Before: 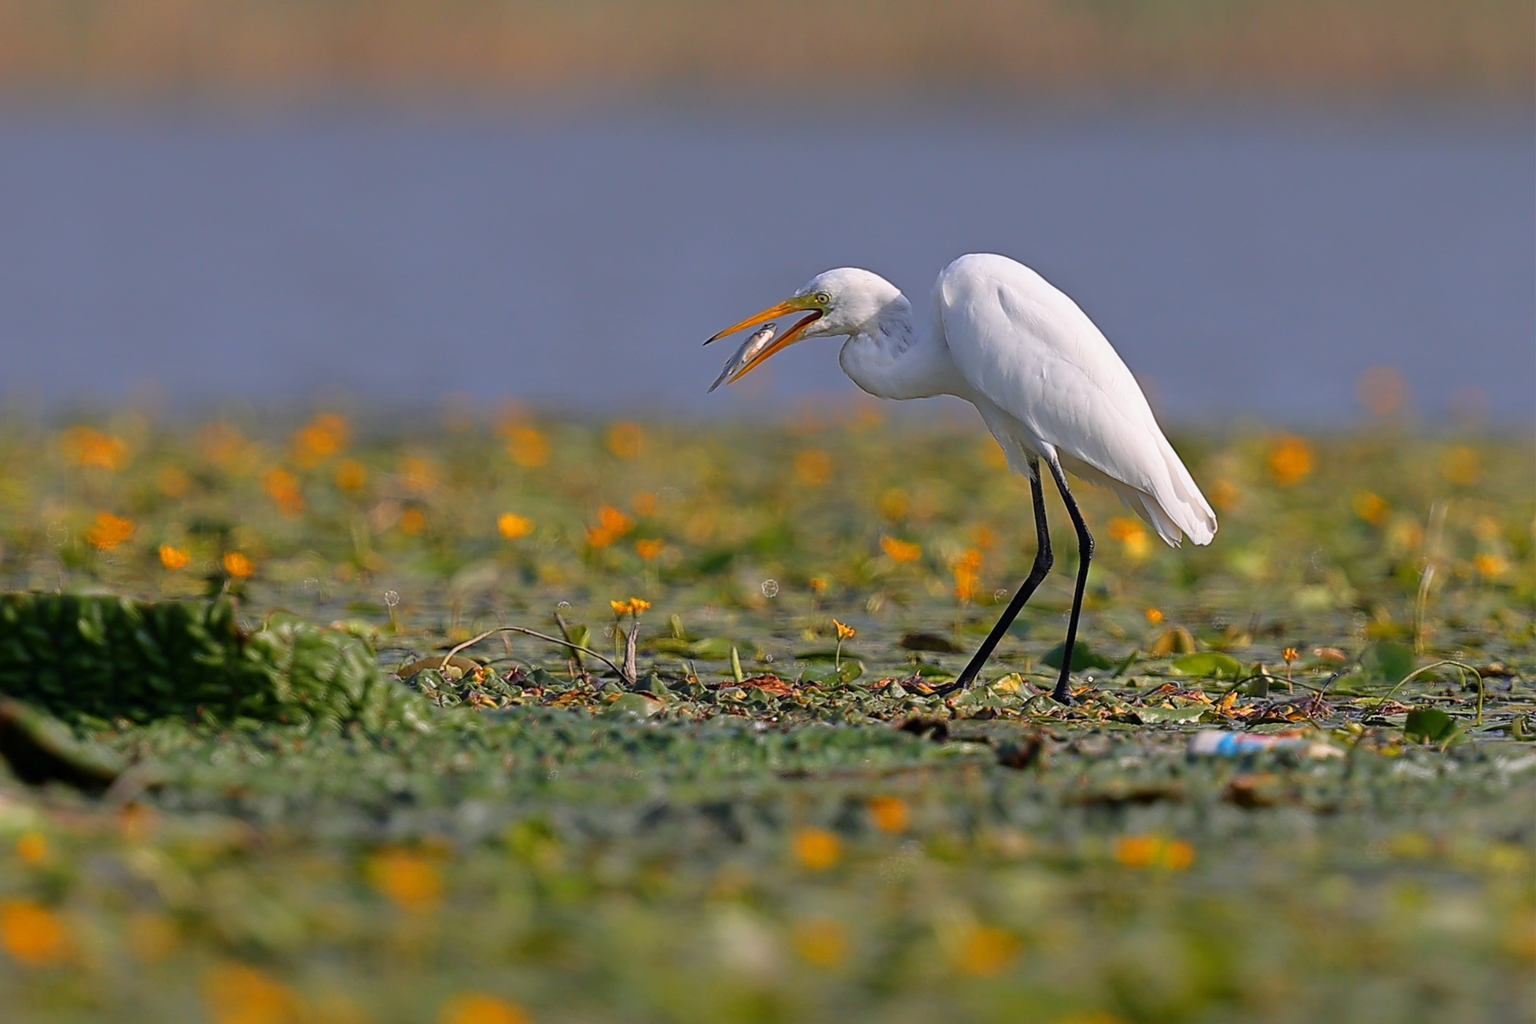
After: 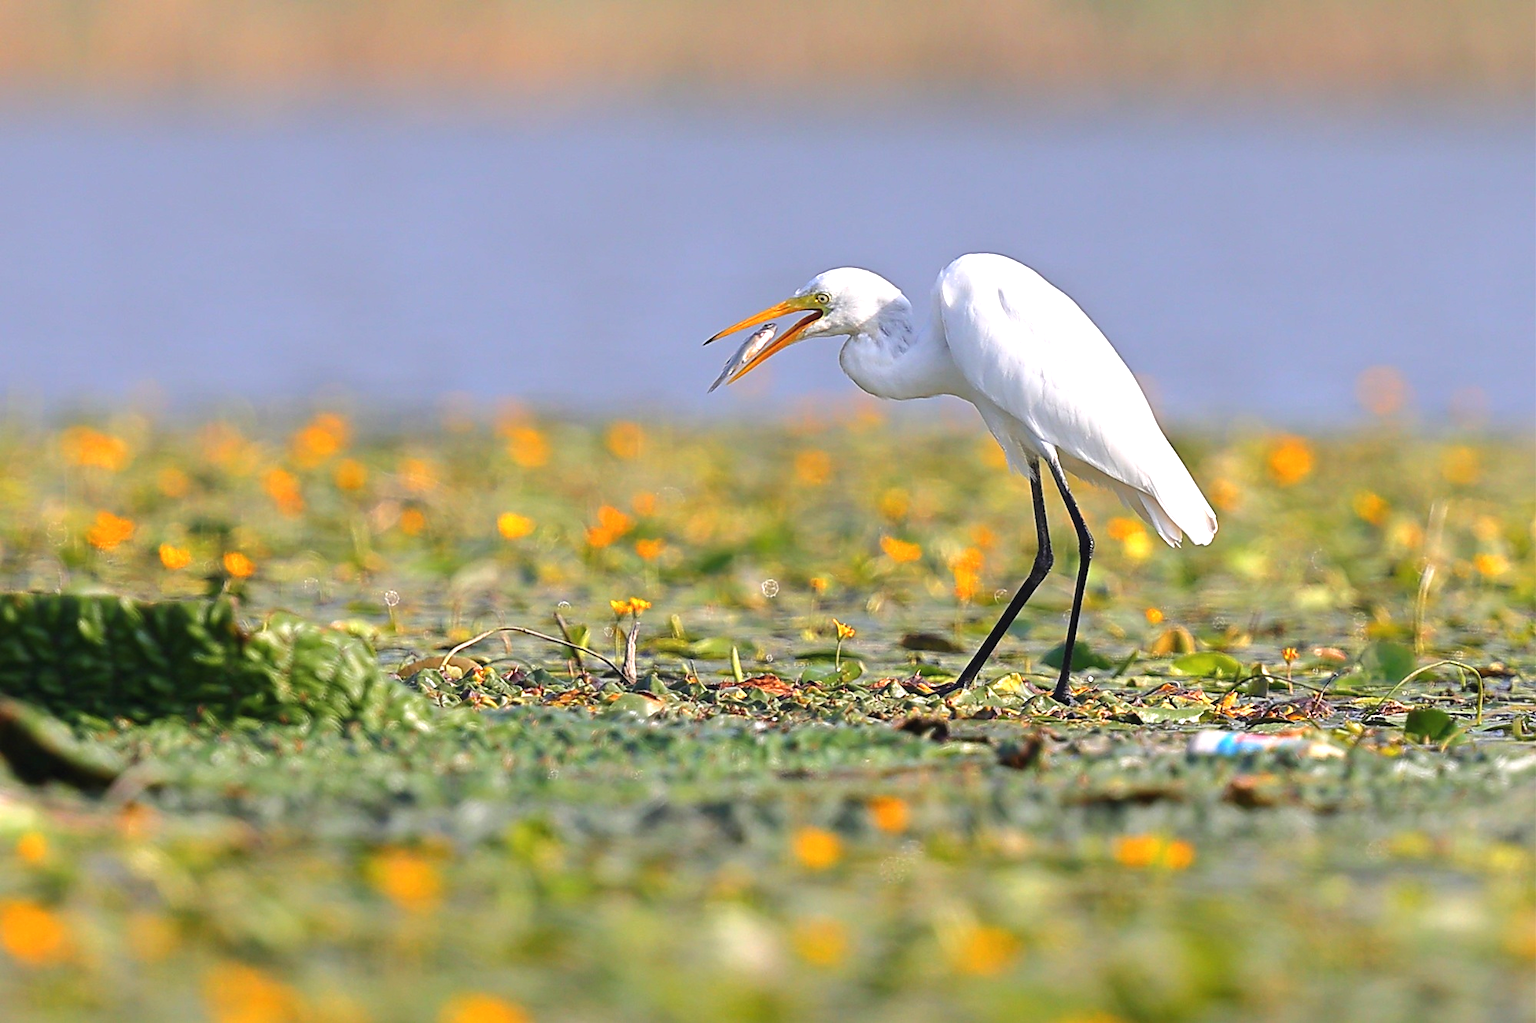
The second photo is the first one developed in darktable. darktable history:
exposure: black level correction -0.002, exposure 1.109 EV, compensate highlight preservation false
